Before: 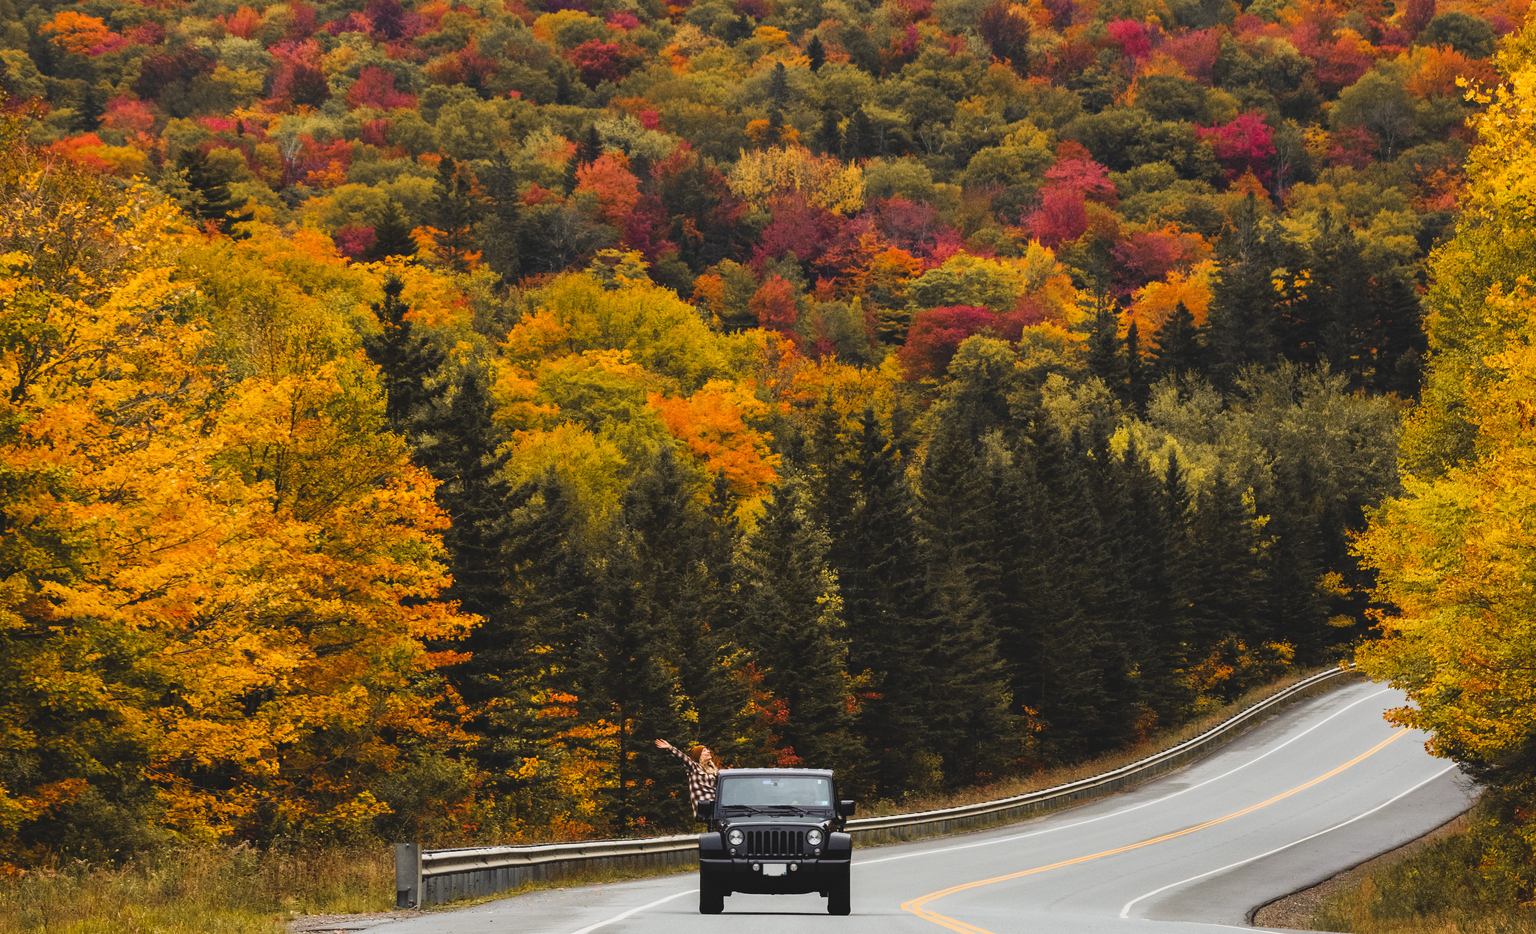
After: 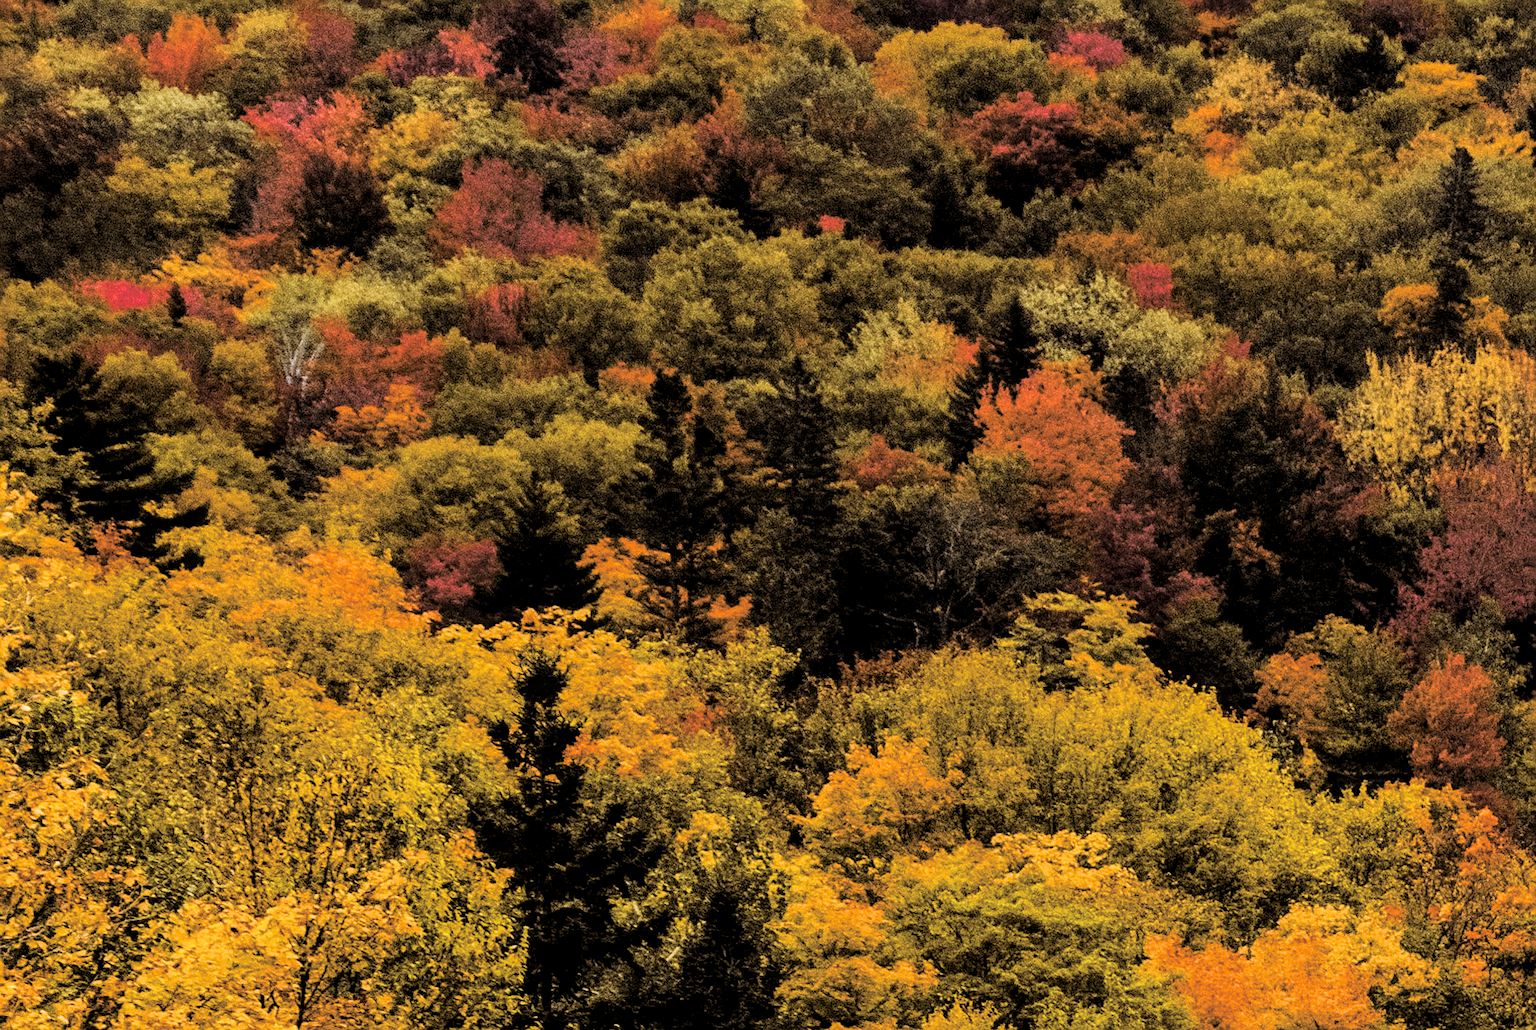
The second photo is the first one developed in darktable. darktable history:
filmic rgb: black relative exposure -4 EV, white relative exposure 3 EV, hardness 3.02, contrast 1.5
sharpen: on, module defaults
crop and rotate: left 10.817%, top 0.062%, right 47.194%, bottom 53.626%
split-toning: shadows › hue 32.4°, shadows › saturation 0.51, highlights › hue 180°, highlights › saturation 0, balance -60.17, compress 55.19%
color balance rgb: perceptual saturation grading › global saturation 35%, perceptual saturation grading › highlights -30%, perceptual saturation grading › shadows 35%, perceptual brilliance grading › global brilliance 3%, perceptual brilliance grading › highlights -3%, perceptual brilliance grading › shadows 3%
local contrast: on, module defaults
white balance: red 0.967, blue 1.049
